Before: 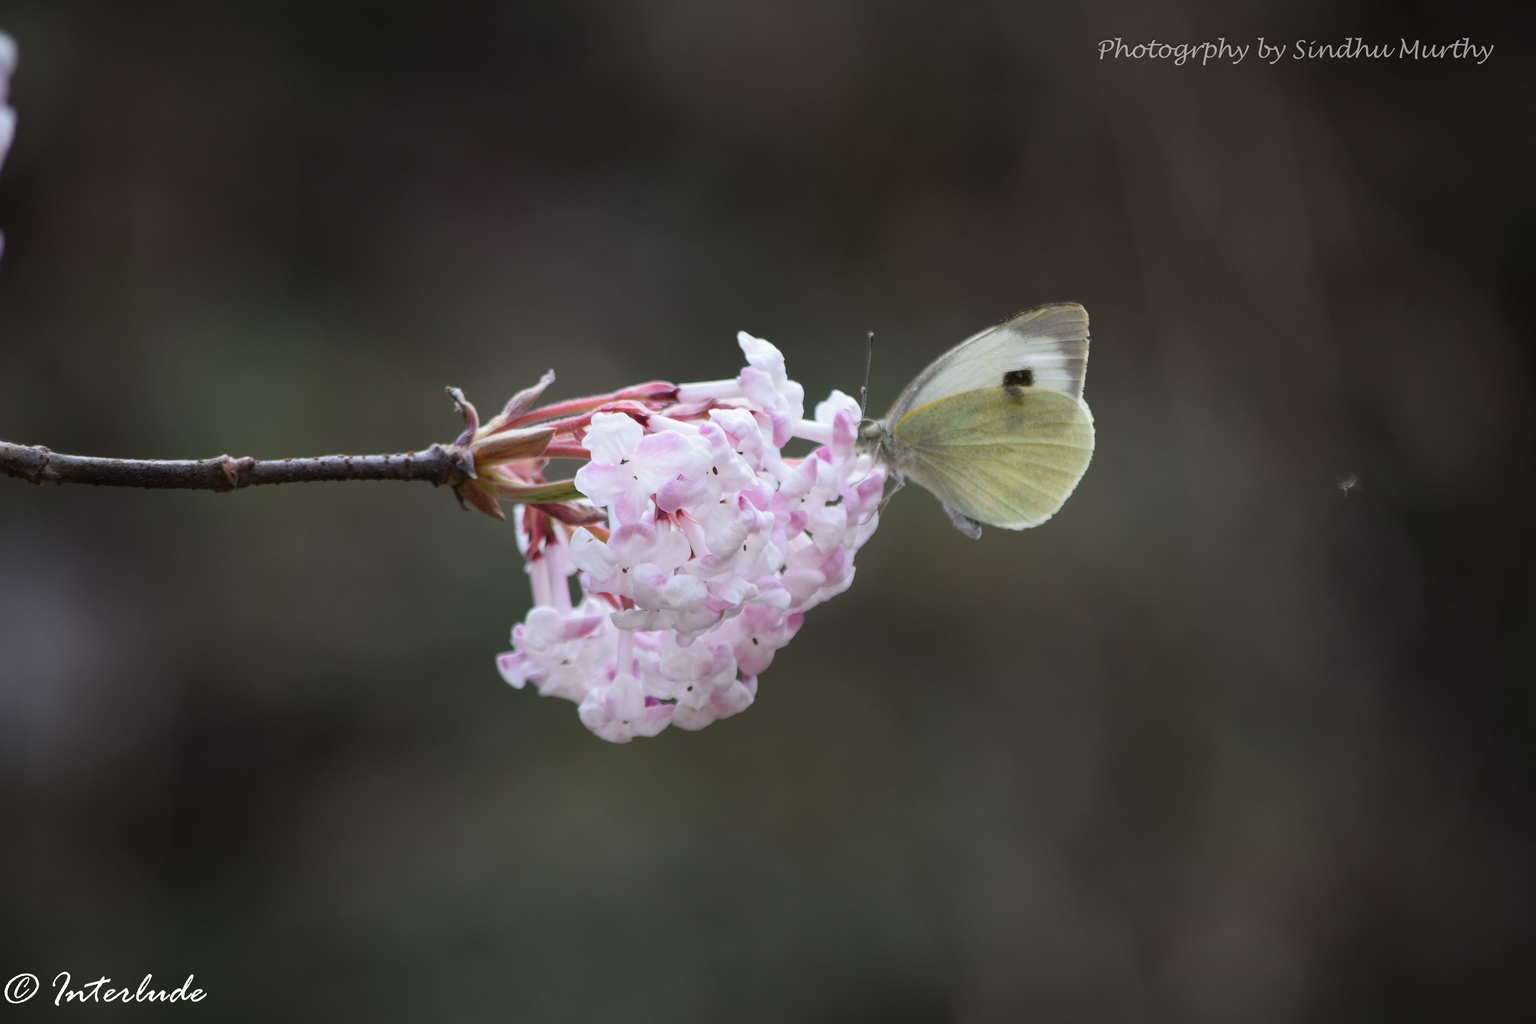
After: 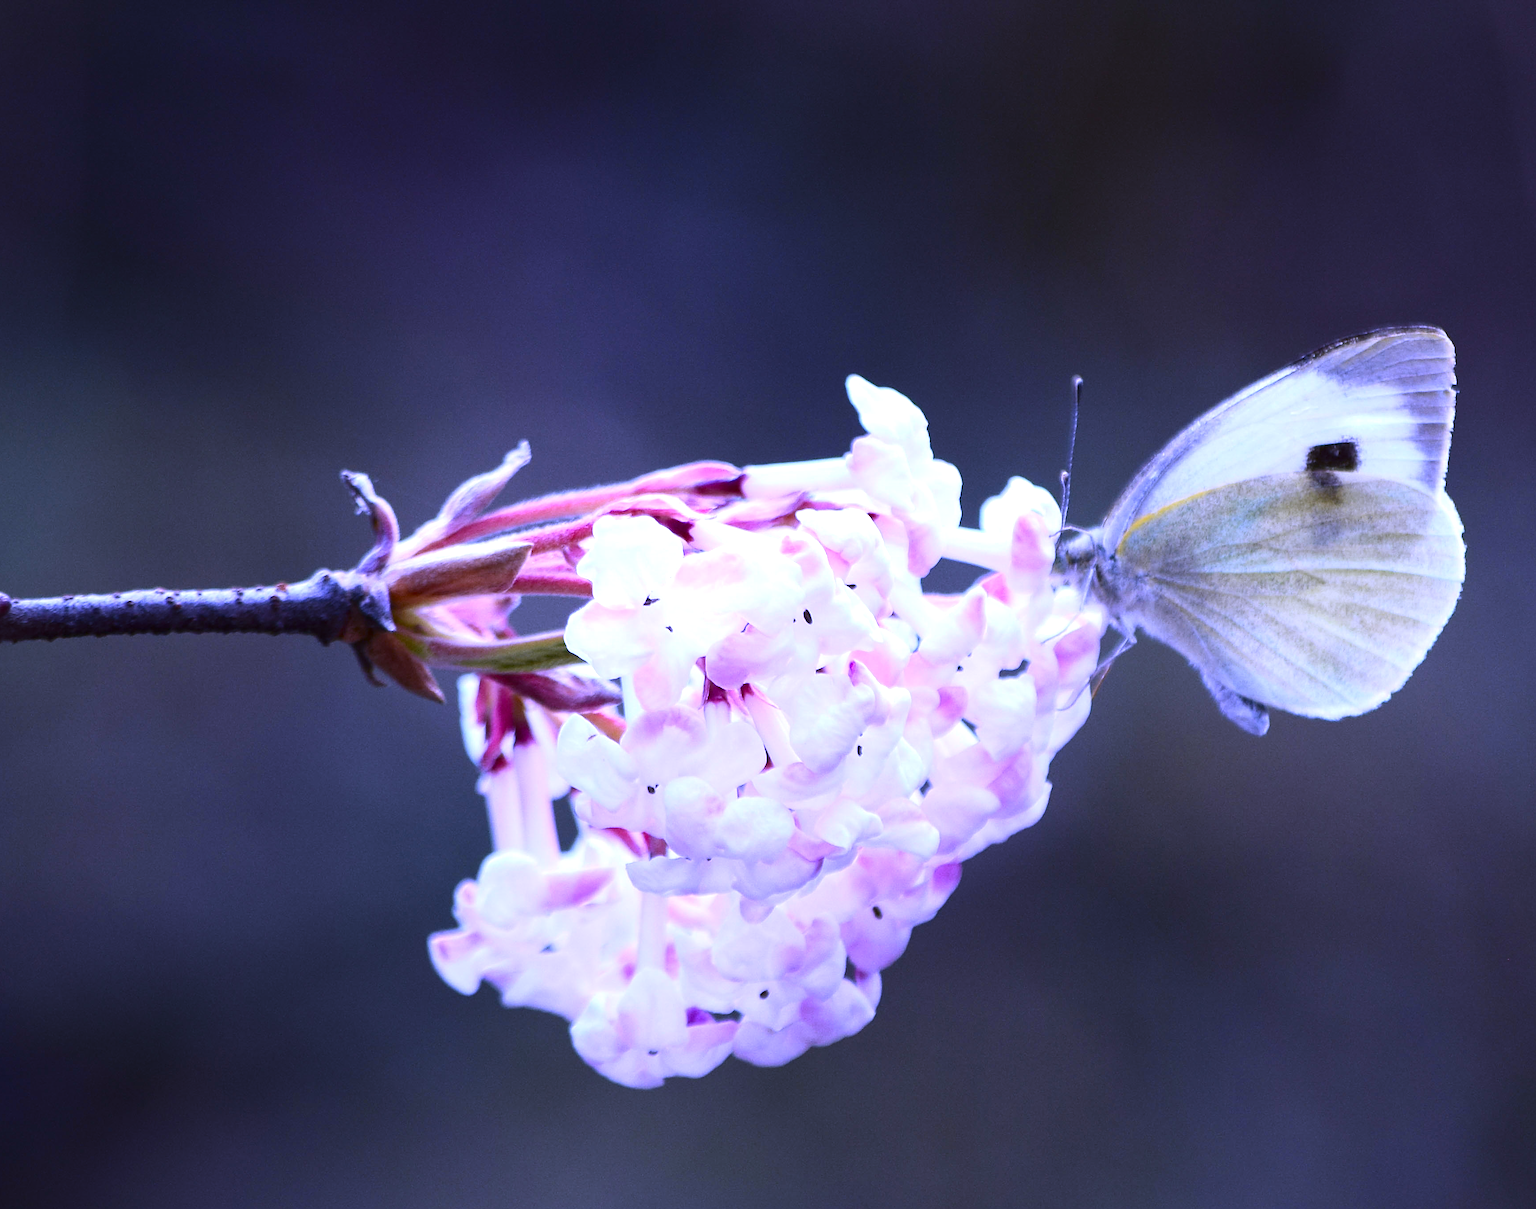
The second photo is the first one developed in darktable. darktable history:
sharpen: on, module defaults
exposure: black level correction 0, exposure 0.68 EV, compensate exposure bias true, compensate highlight preservation false
crop: left 16.202%, top 11.208%, right 26.045%, bottom 20.557%
white balance: red 0.98, blue 1.61
contrast brightness saturation: contrast 0.19, brightness -0.11, saturation 0.21
